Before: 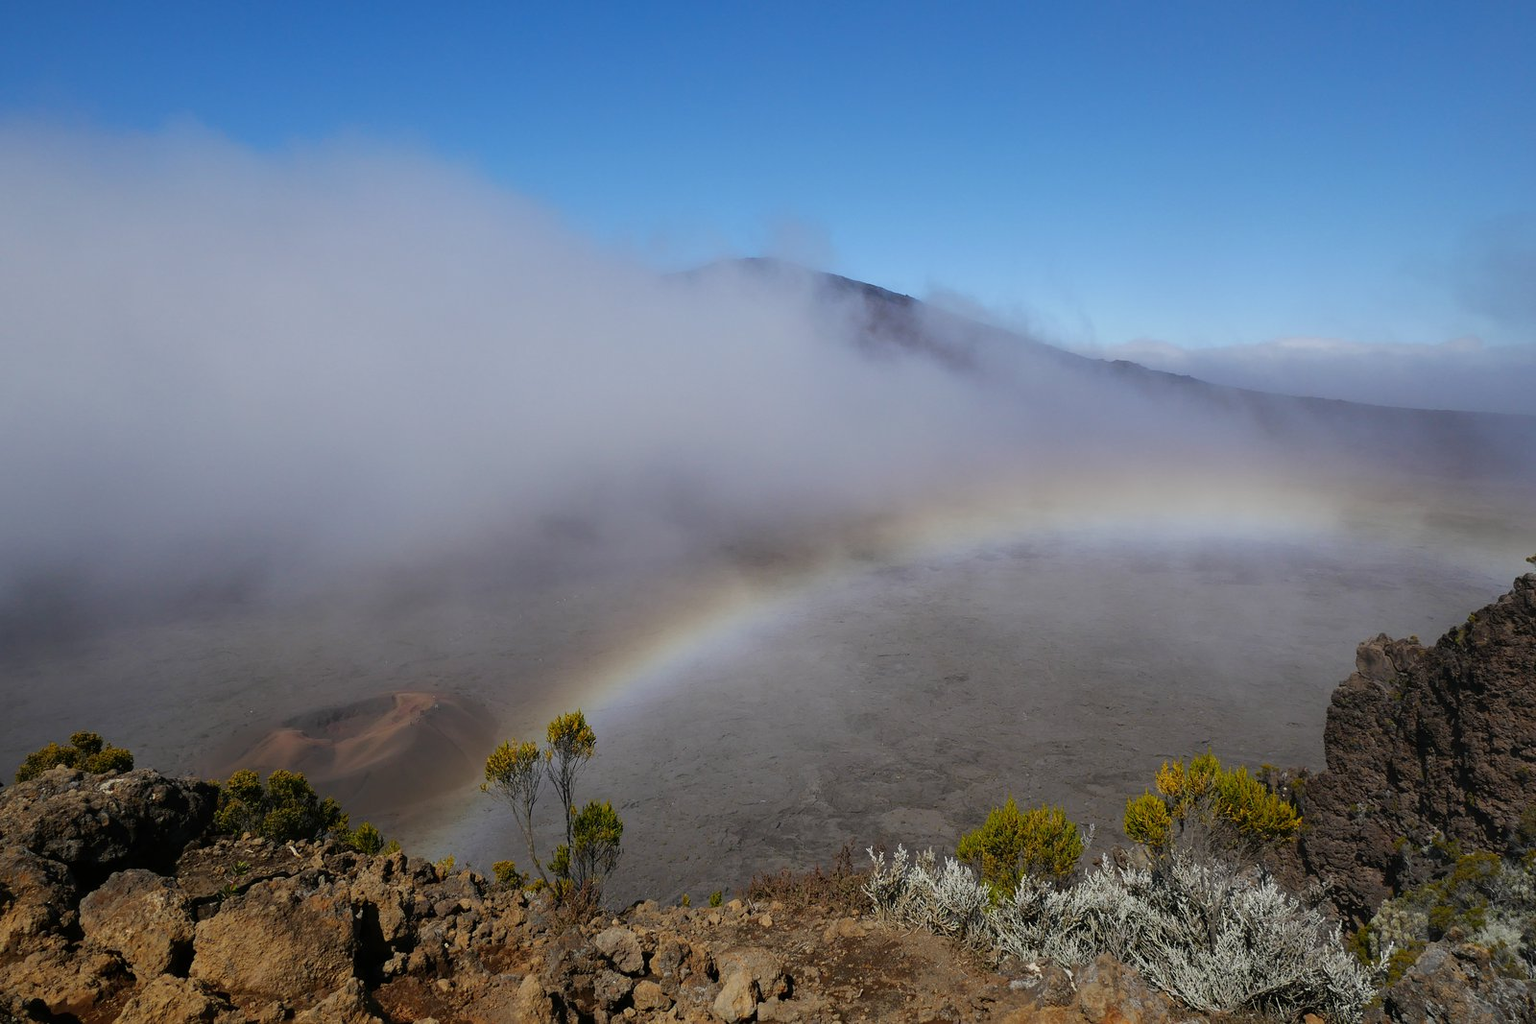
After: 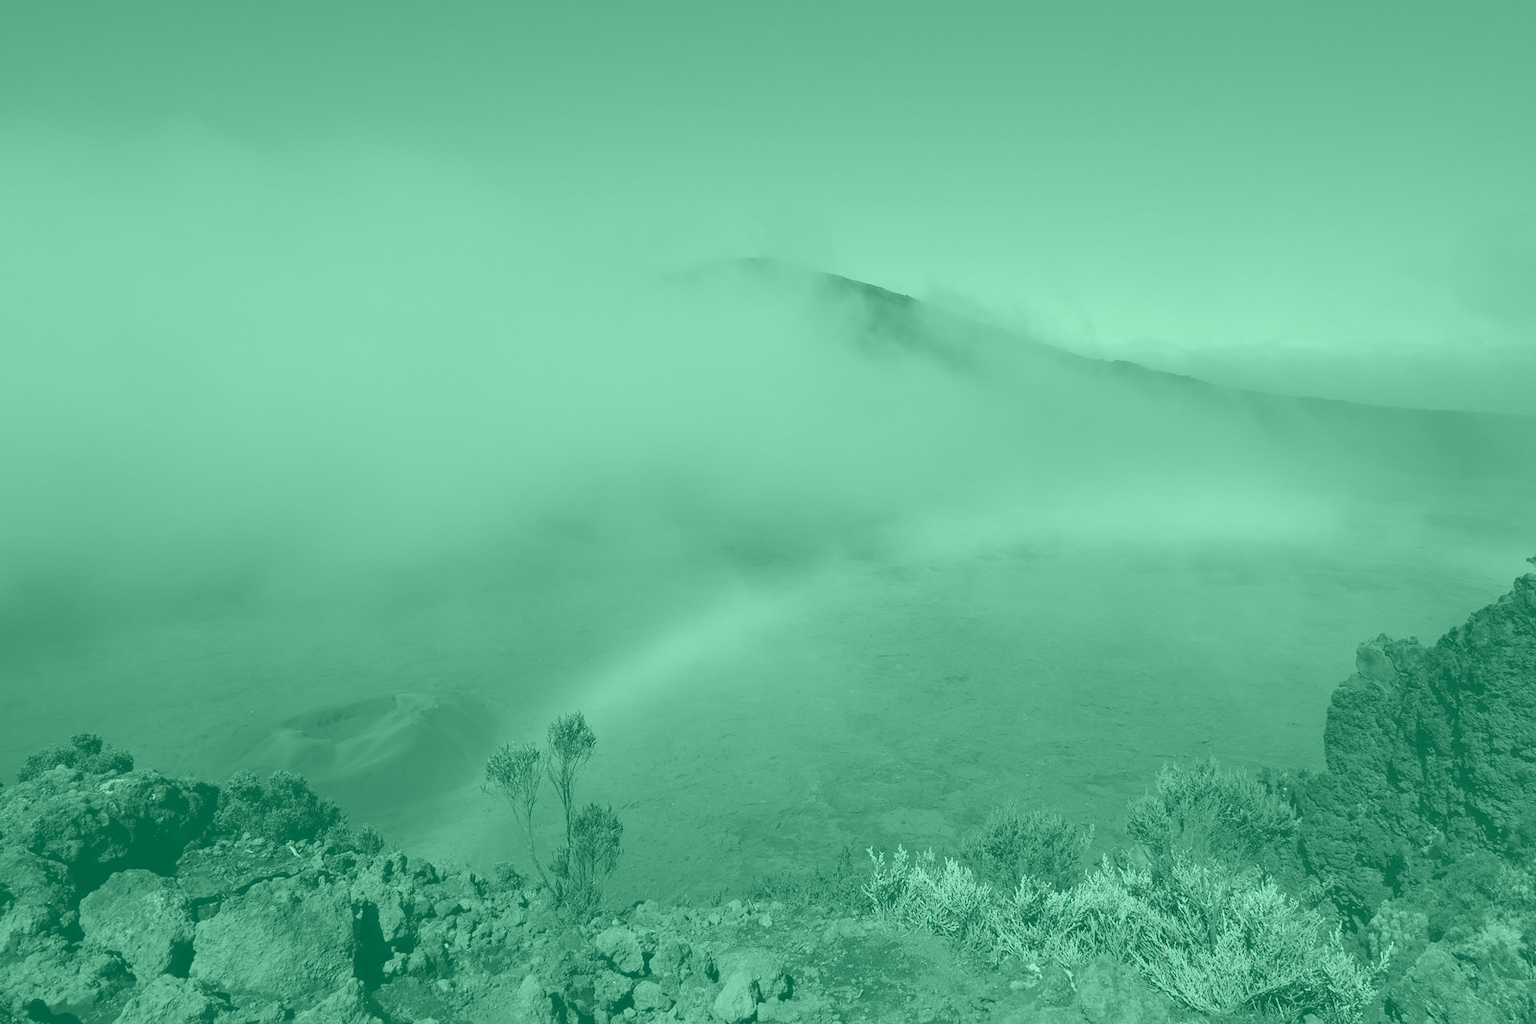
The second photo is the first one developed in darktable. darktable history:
exposure: black level correction 0, exposure 1 EV, compensate exposure bias true, compensate highlight preservation false
color zones: curves: ch1 [(0.239, 0.552) (0.75, 0.5)]; ch2 [(0.25, 0.462) (0.749, 0.457)], mix 25.94%
colorize: hue 147.6°, saturation 65%, lightness 21.64%
